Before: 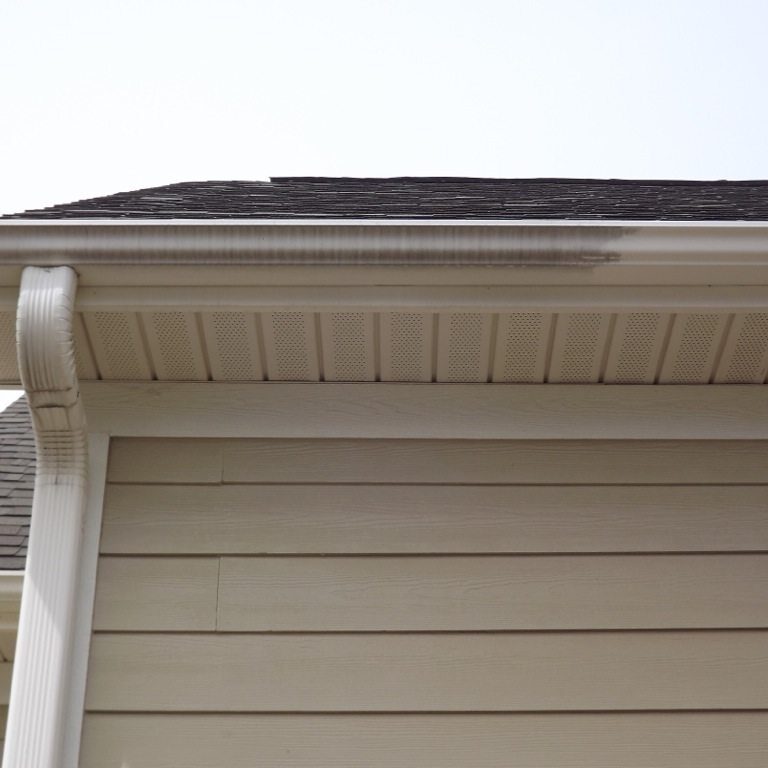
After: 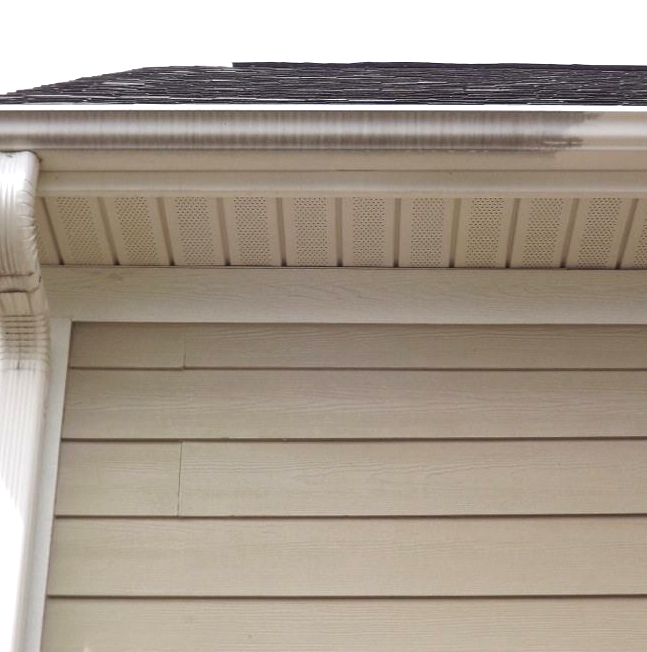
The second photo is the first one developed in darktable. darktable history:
crop and rotate: left 5.005%, top 15.039%, right 10.713%
local contrast: highlights 105%, shadows 102%, detail 119%, midtone range 0.2
exposure: black level correction -0.002, exposure 0.707 EV, compensate highlight preservation false
